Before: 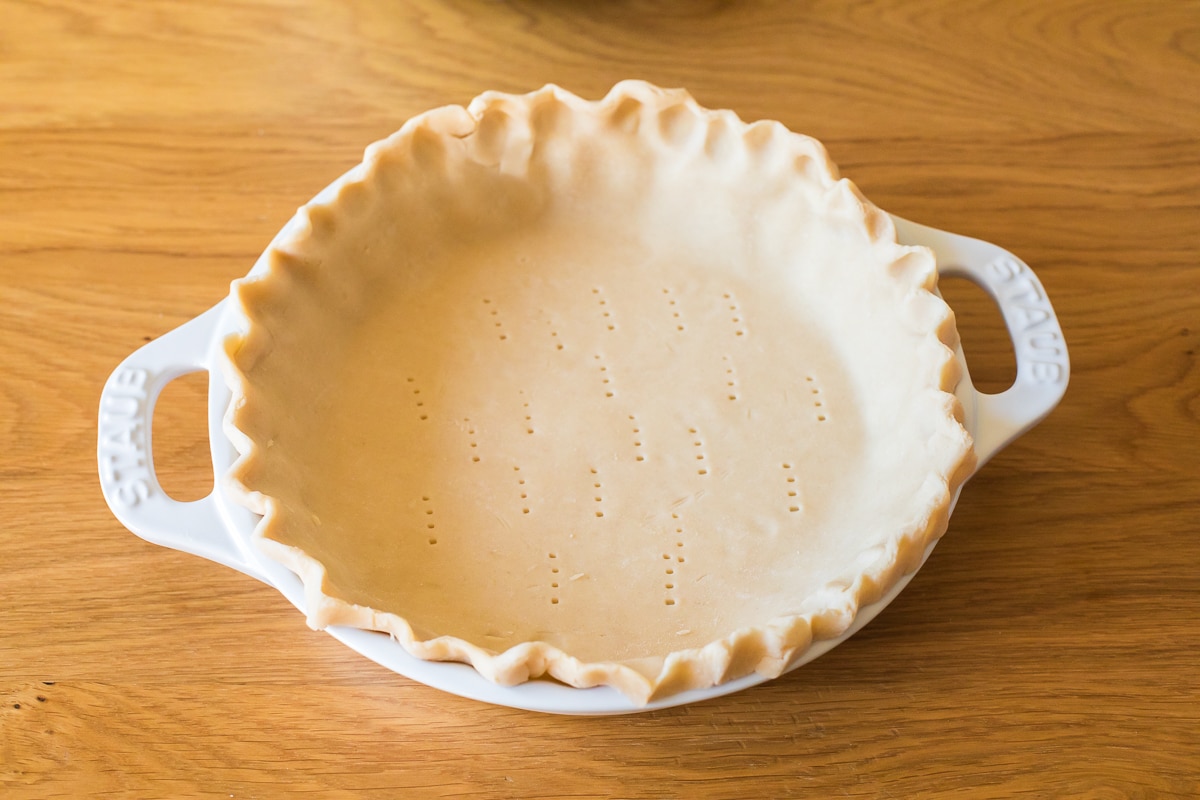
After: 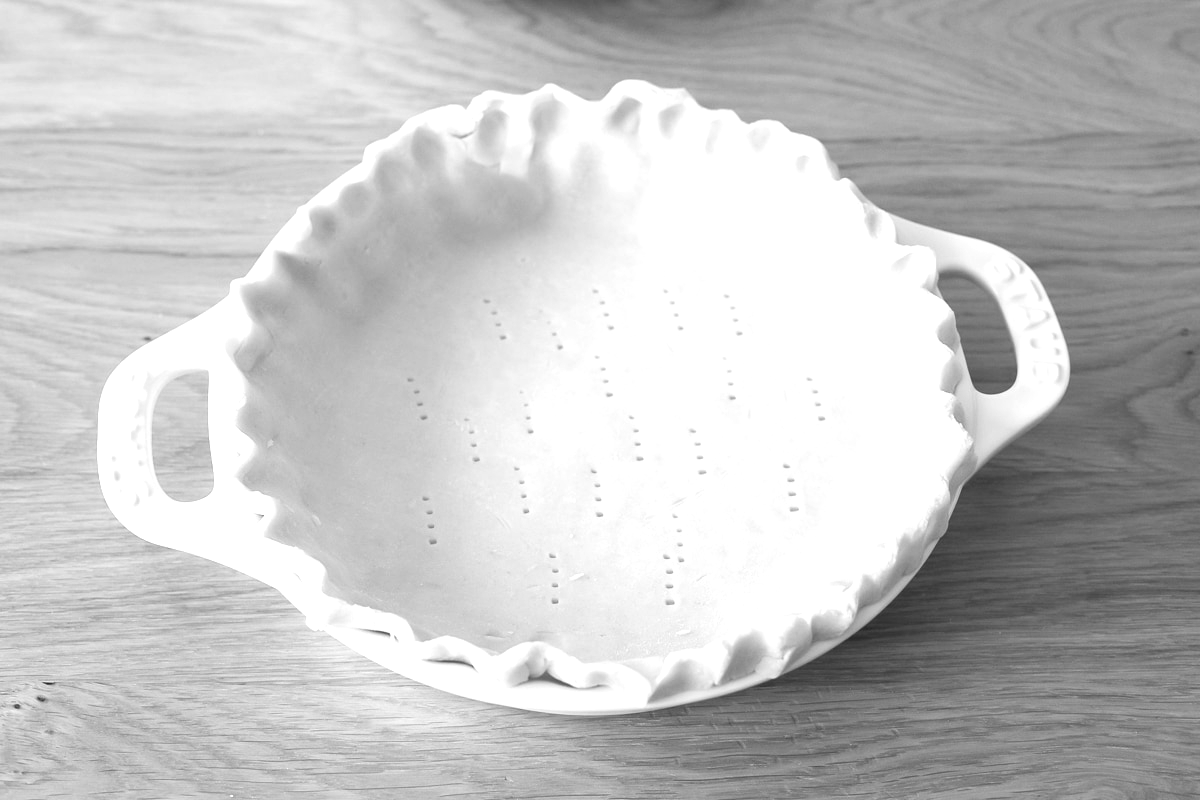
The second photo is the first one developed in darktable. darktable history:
monochrome: a 2.21, b -1.33, size 2.2
exposure: black level correction 0, exposure 0.7 EV, compensate exposure bias true, compensate highlight preservation false
